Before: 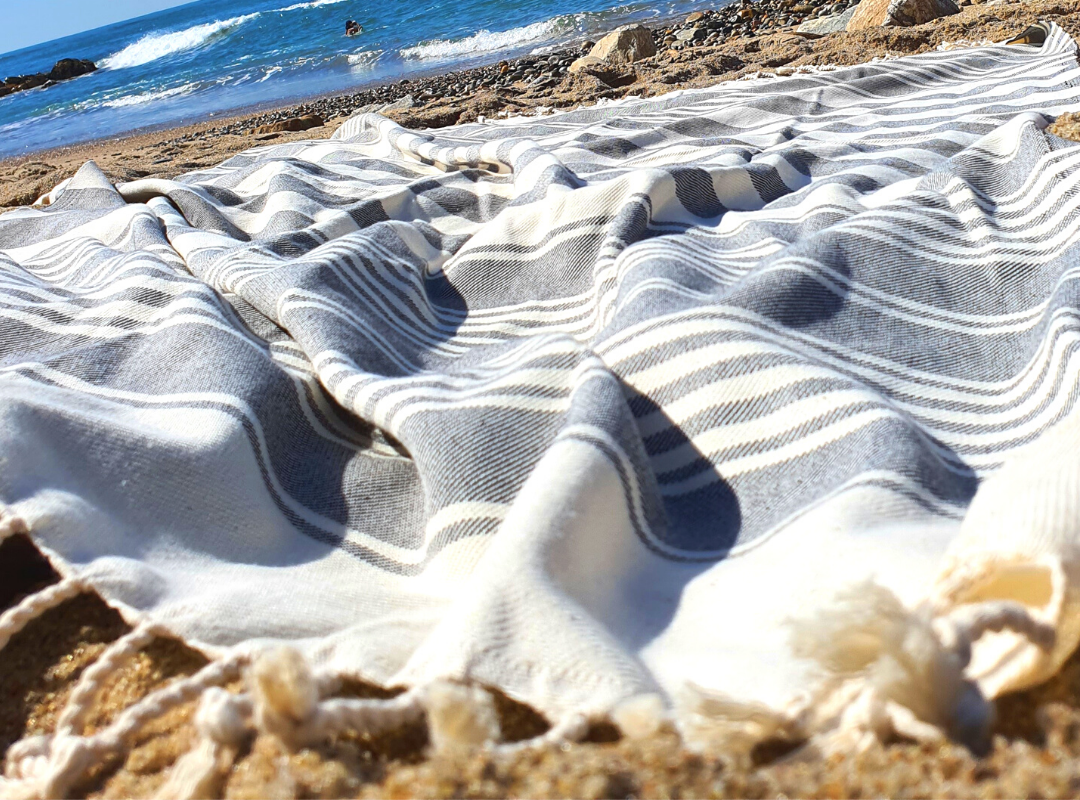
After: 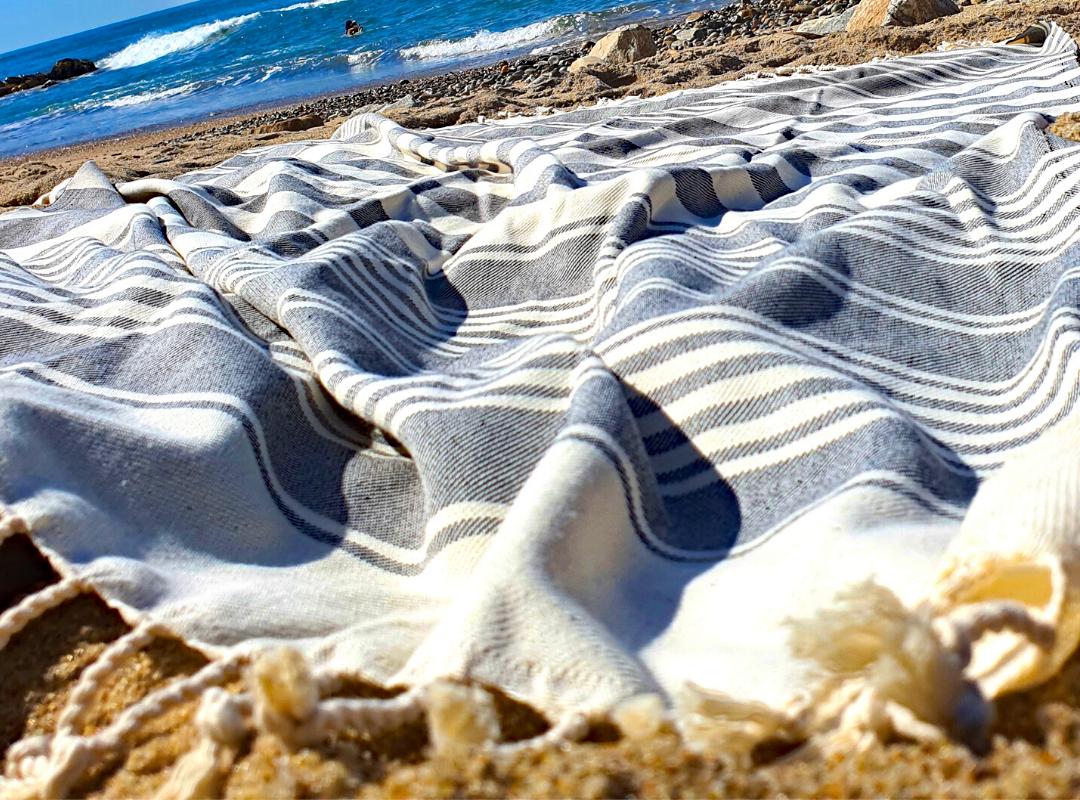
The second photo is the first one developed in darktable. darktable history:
haze removal: strength 0.519, distance 0.918, compatibility mode true, adaptive false
